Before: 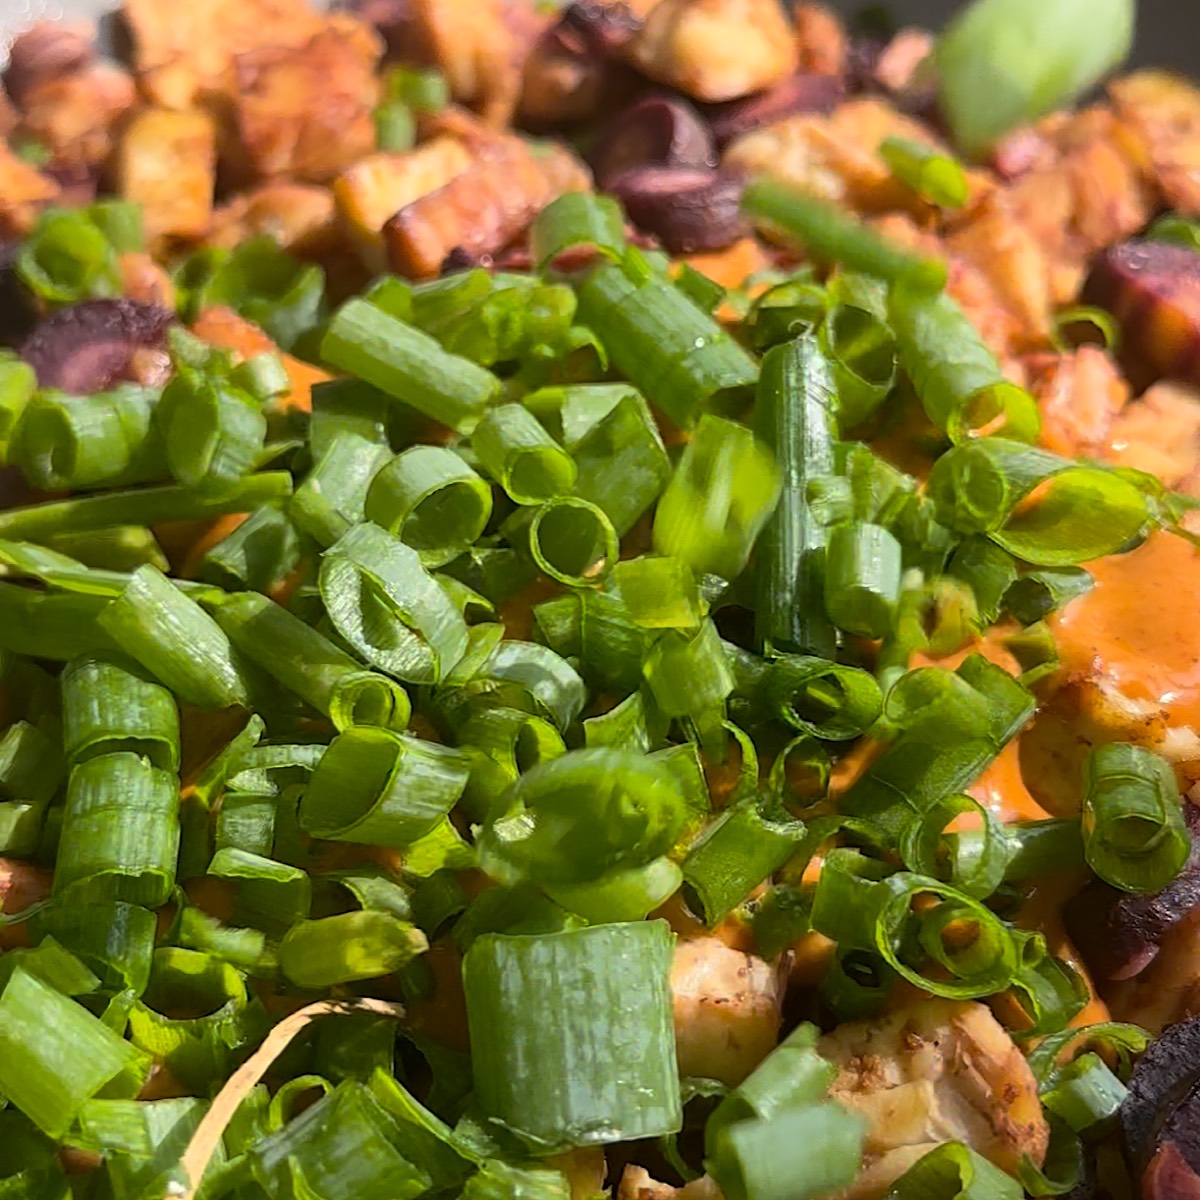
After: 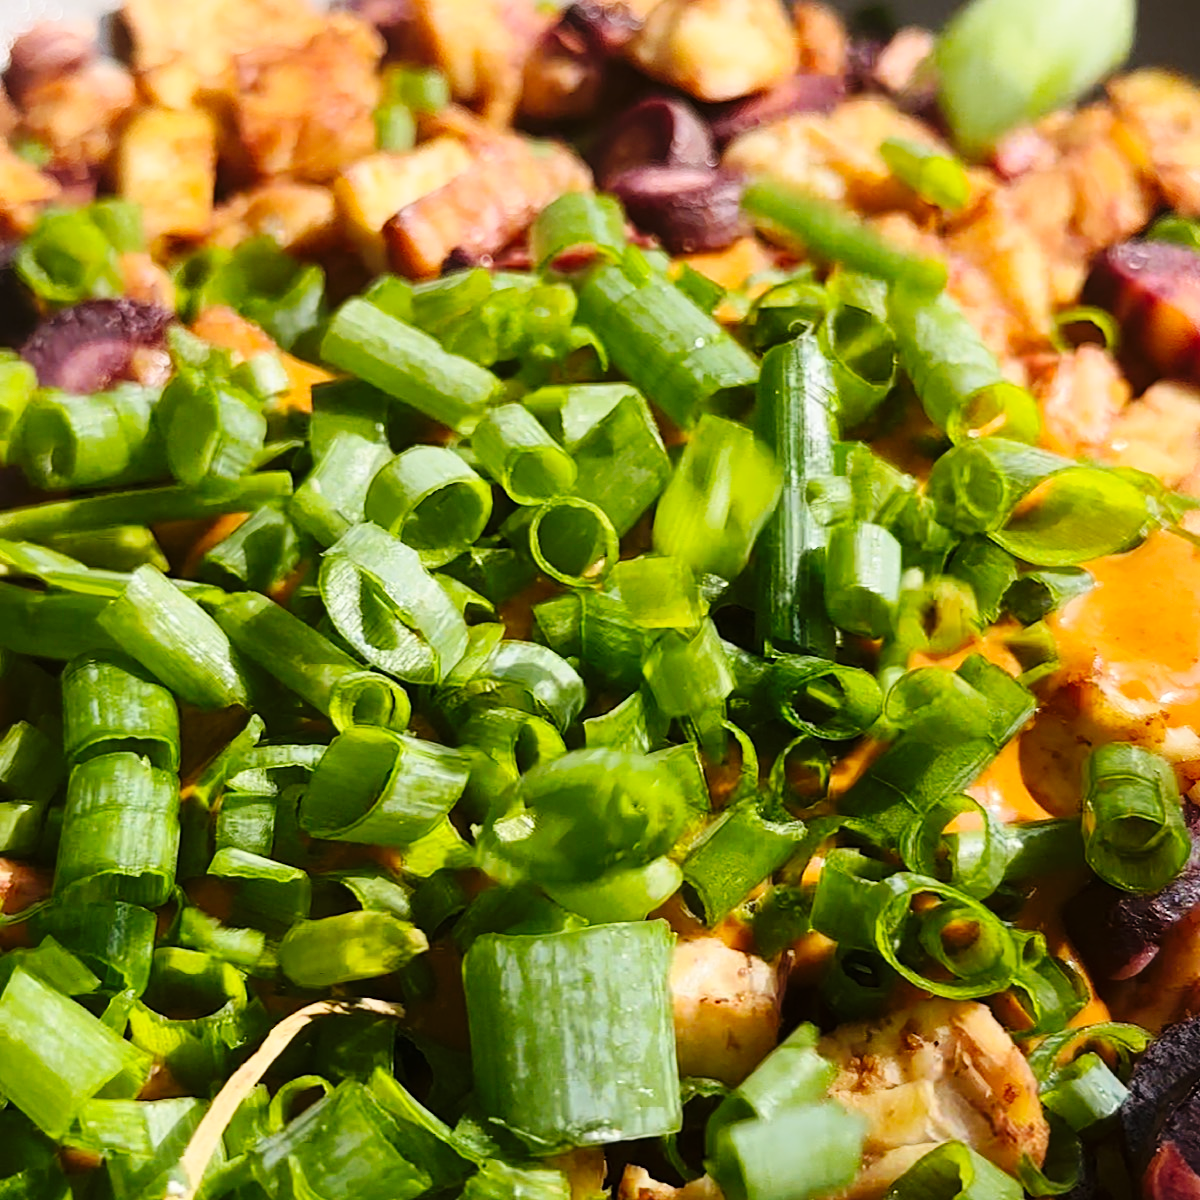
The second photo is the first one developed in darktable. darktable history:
white balance: emerald 1
base curve: curves: ch0 [(0, 0) (0.036, 0.025) (0.121, 0.166) (0.206, 0.329) (0.605, 0.79) (1, 1)], preserve colors none
